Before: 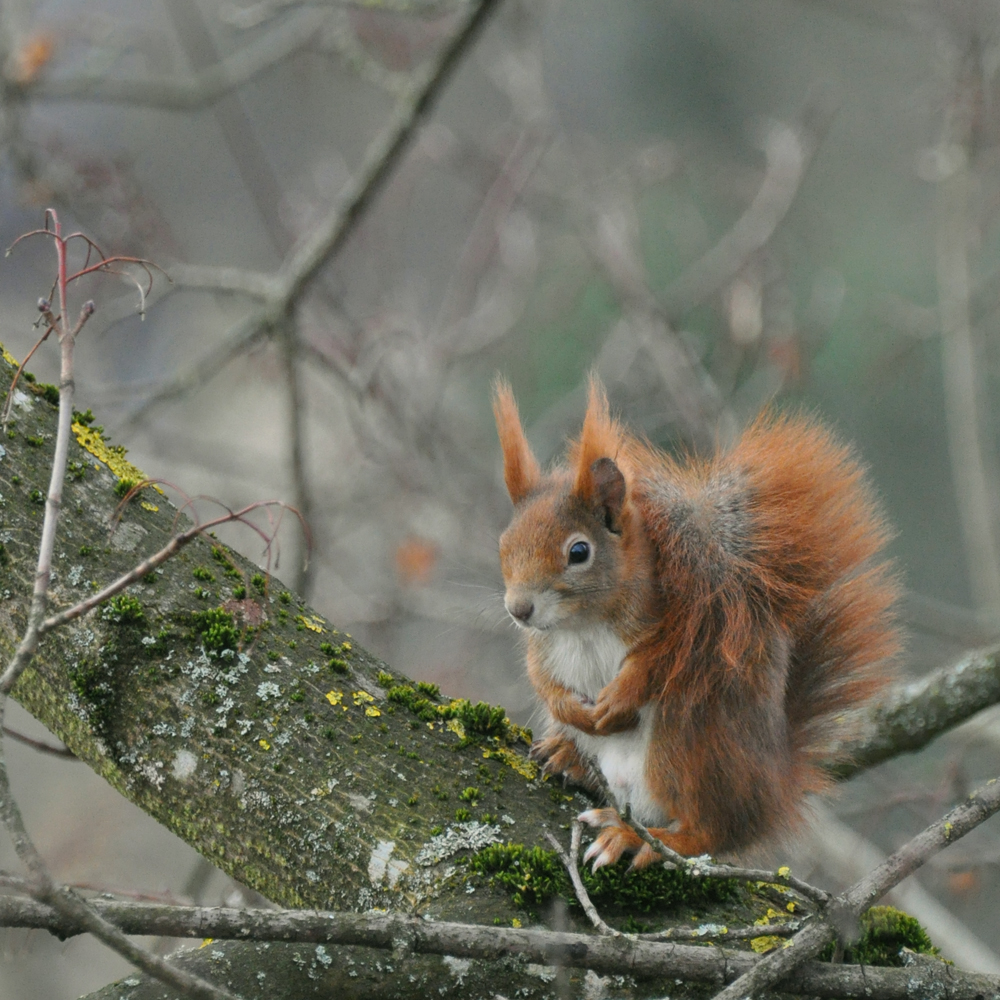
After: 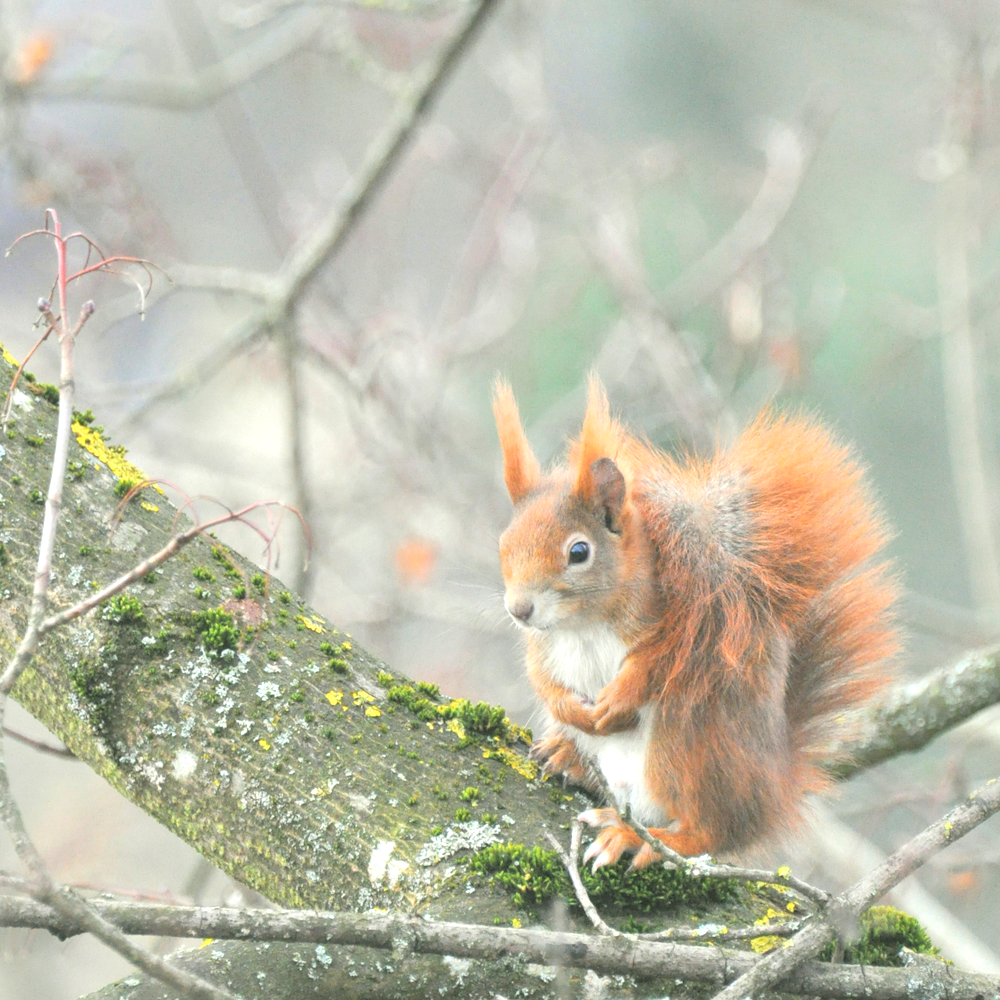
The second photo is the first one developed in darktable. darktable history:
exposure: black level correction 0, exposure 1.173 EV, compensate exposure bias true, compensate highlight preservation false
contrast brightness saturation: brightness 0.28
